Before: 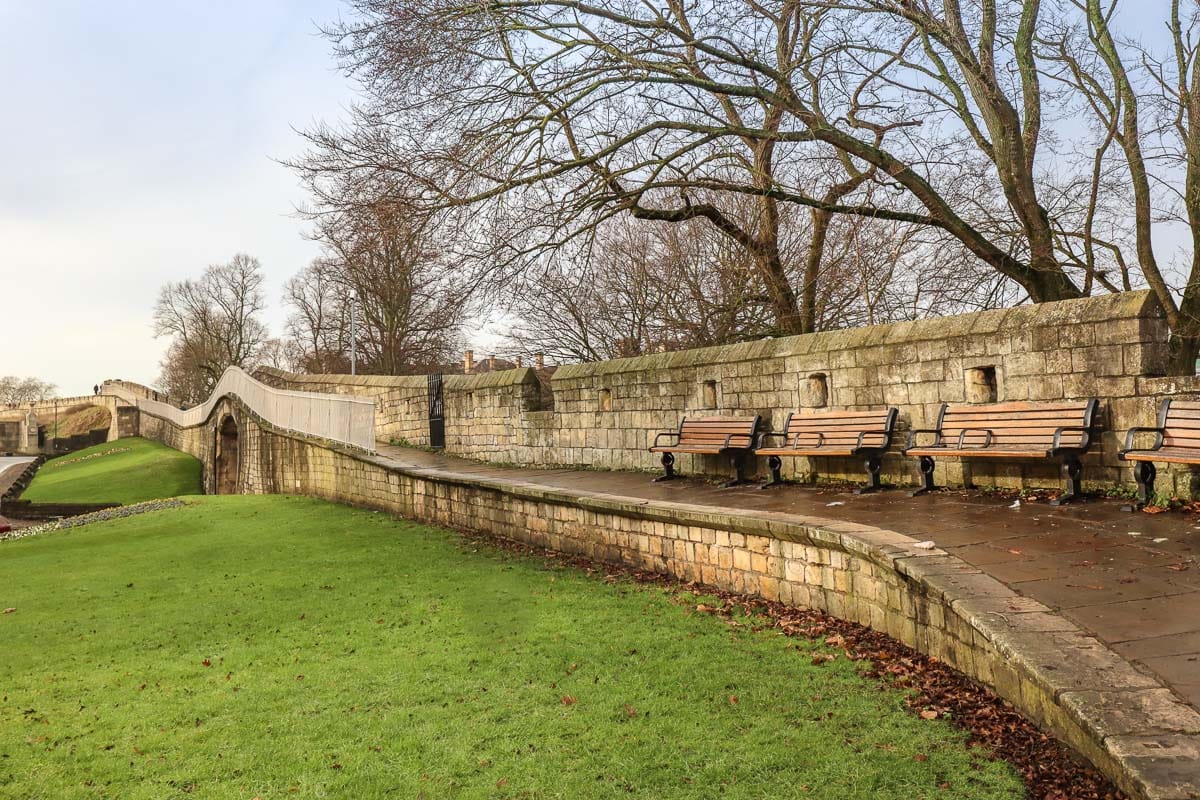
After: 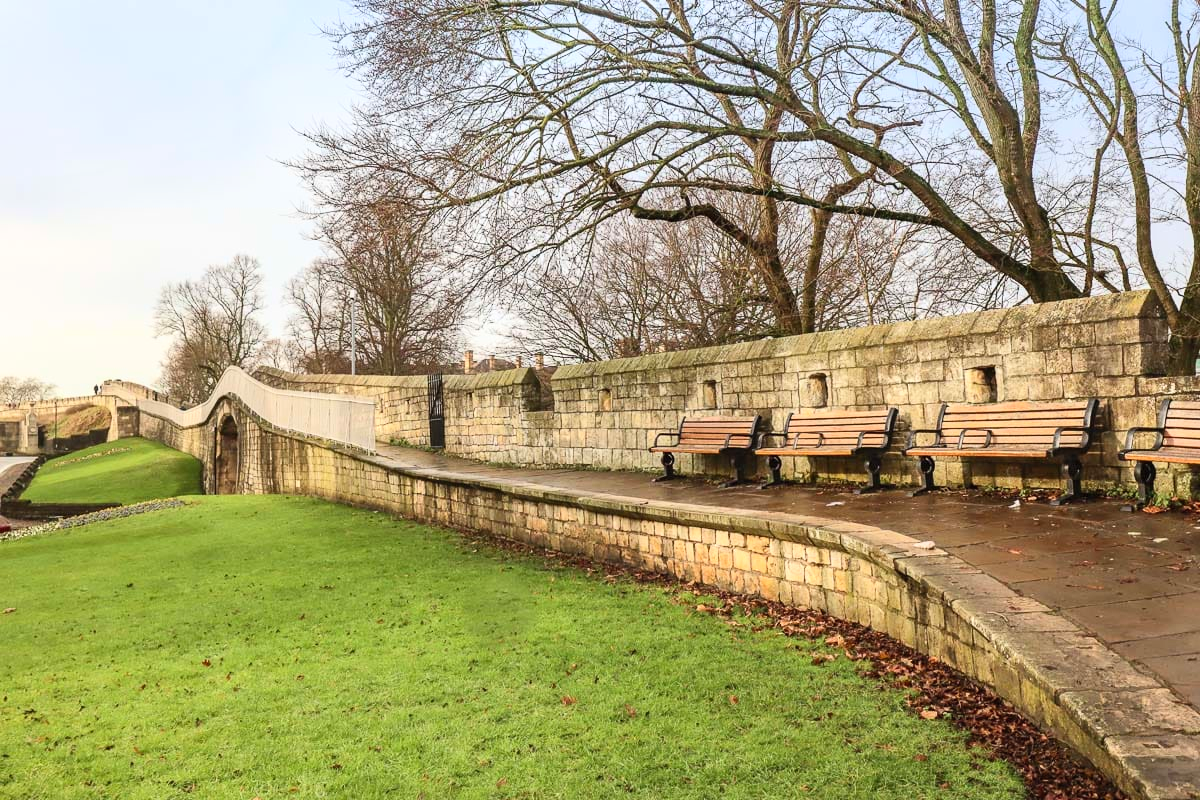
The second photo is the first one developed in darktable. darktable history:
contrast brightness saturation: contrast 0.202, brightness 0.149, saturation 0.149
